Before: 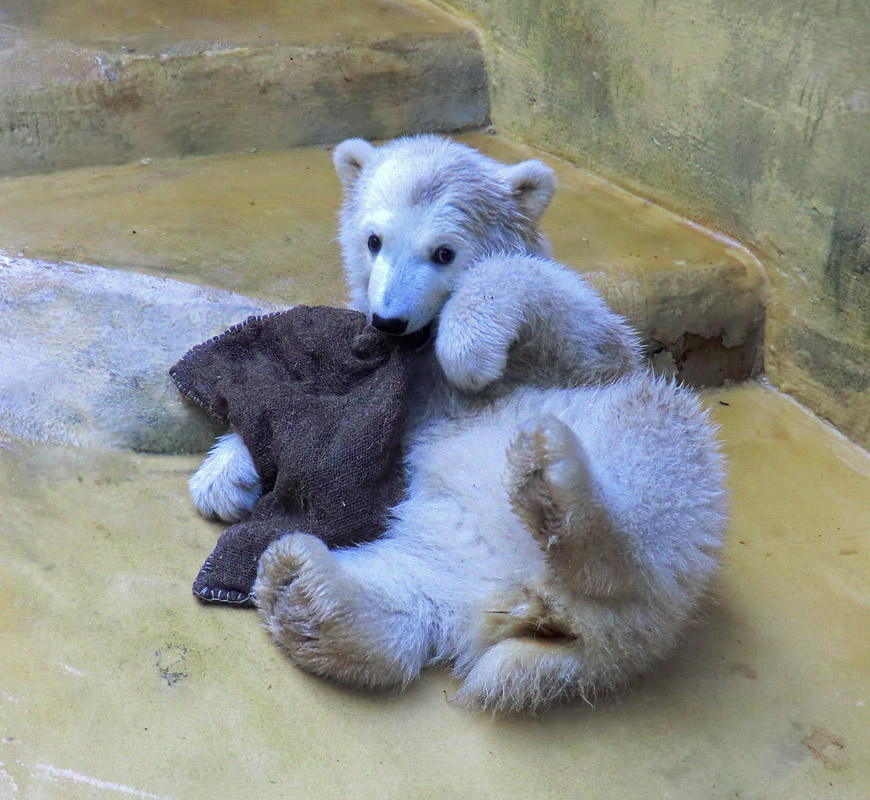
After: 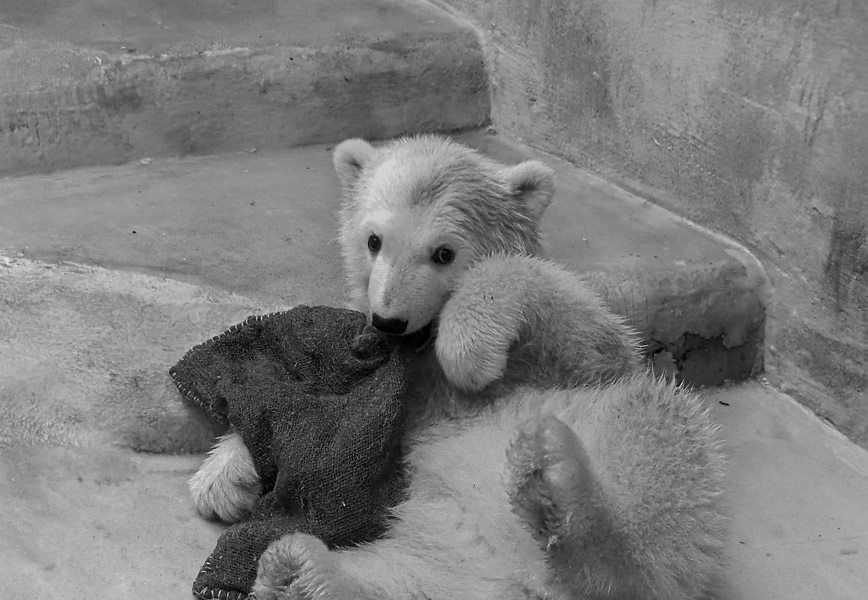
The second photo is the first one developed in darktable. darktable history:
monochrome: a 26.22, b 42.67, size 0.8
sharpen: amount 0.2
crop: bottom 24.967%
color zones: curves: ch1 [(0.239, 0.552) (0.75, 0.5)]; ch2 [(0.25, 0.462) (0.749, 0.457)], mix 25.94%
